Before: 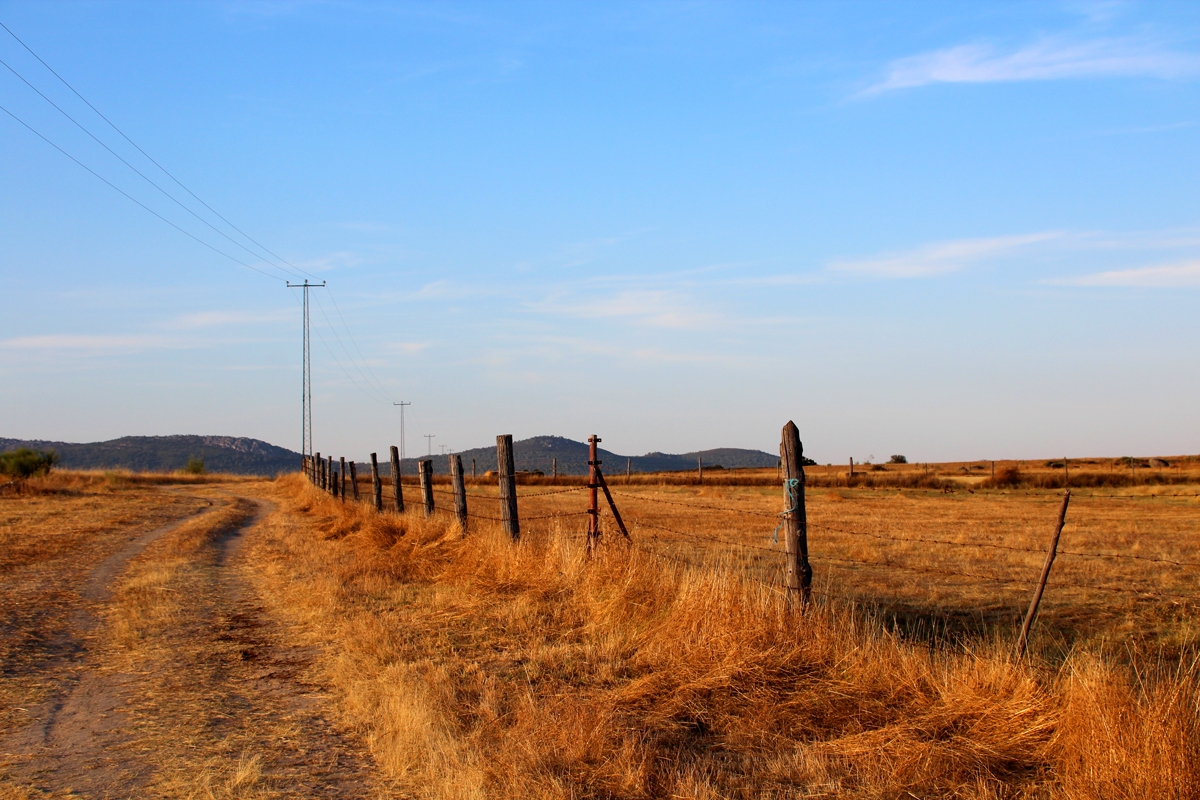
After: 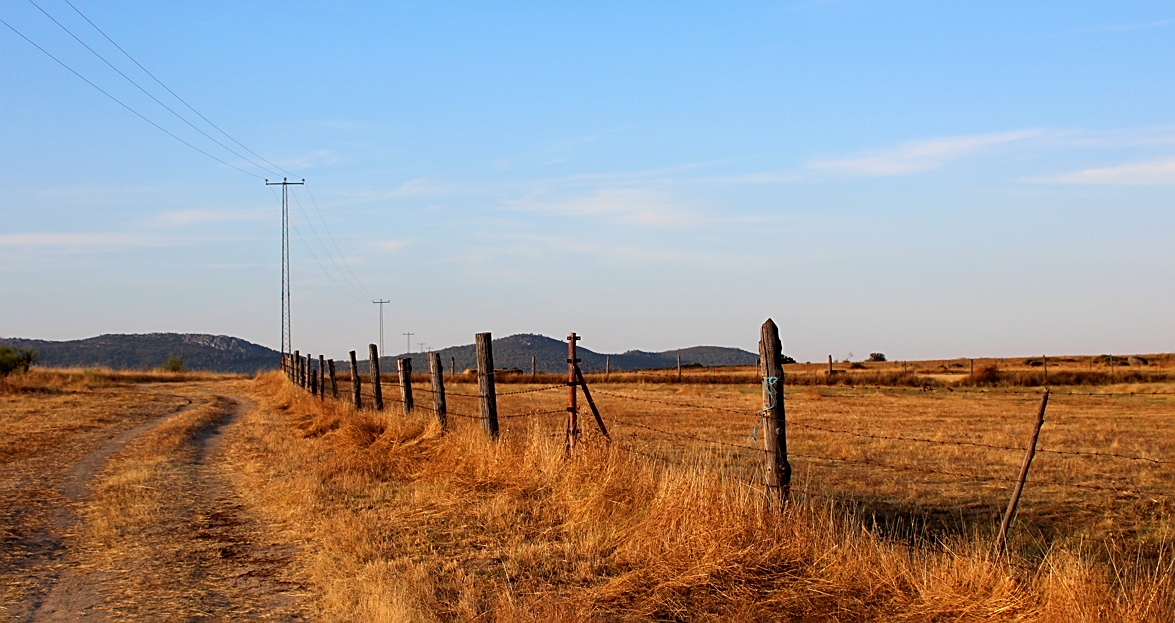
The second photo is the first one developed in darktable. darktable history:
crop and rotate: left 1.814%, top 12.818%, right 0.25%, bottom 9.225%
sharpen: on, module defaults
contrast brightness saturation: saturation -0.05
